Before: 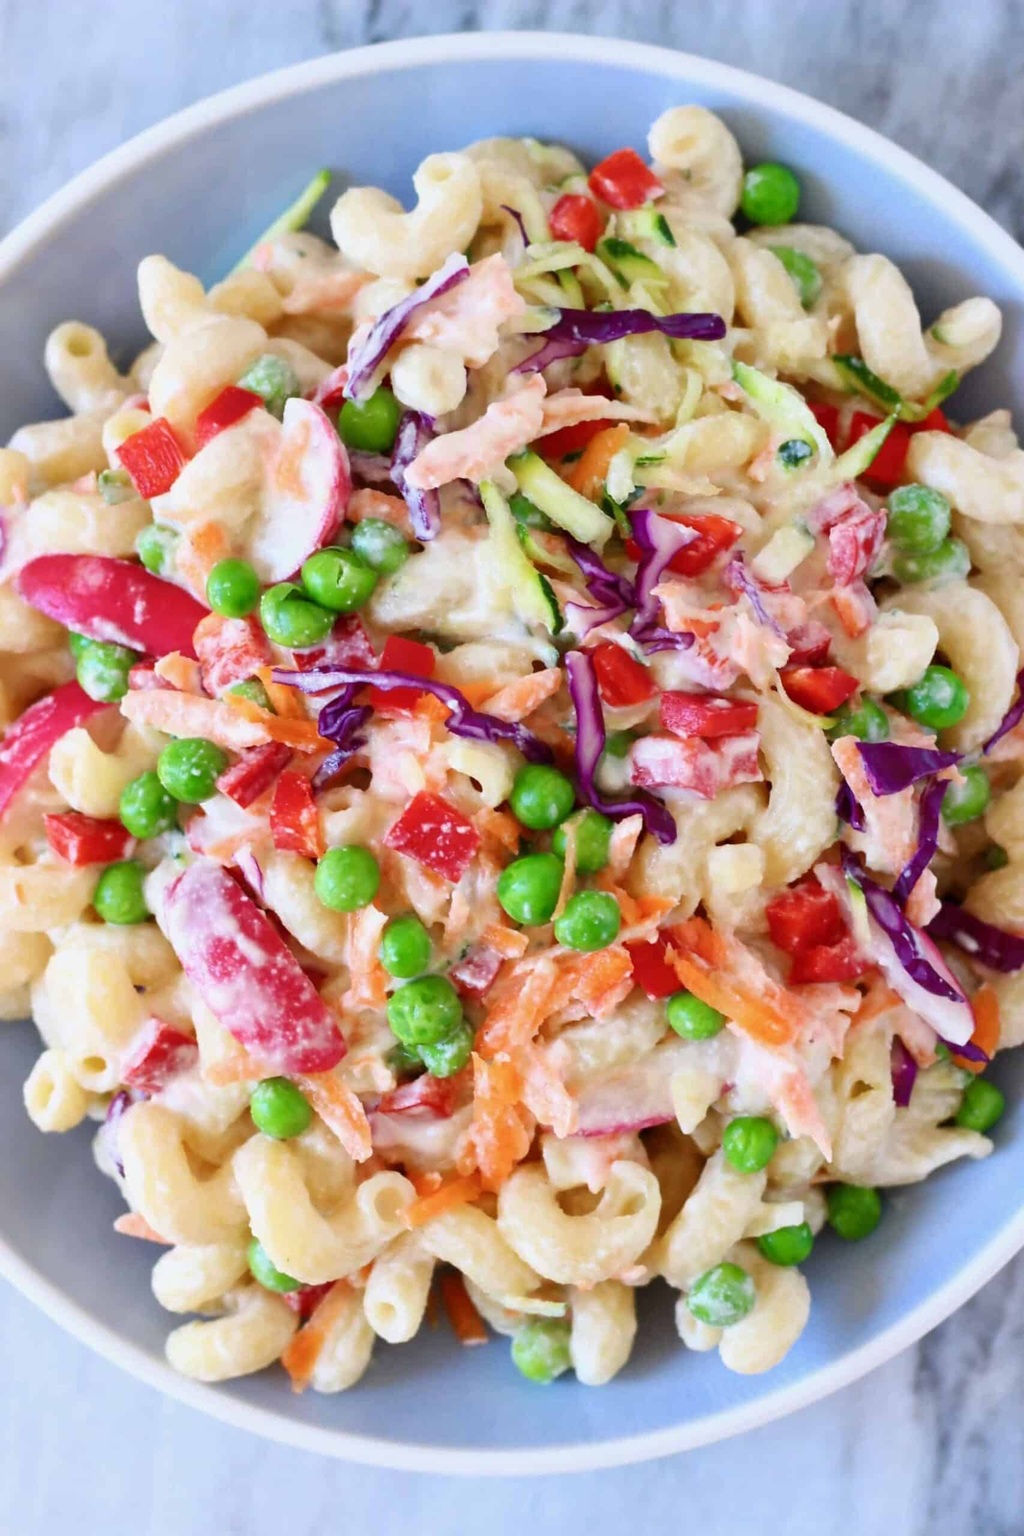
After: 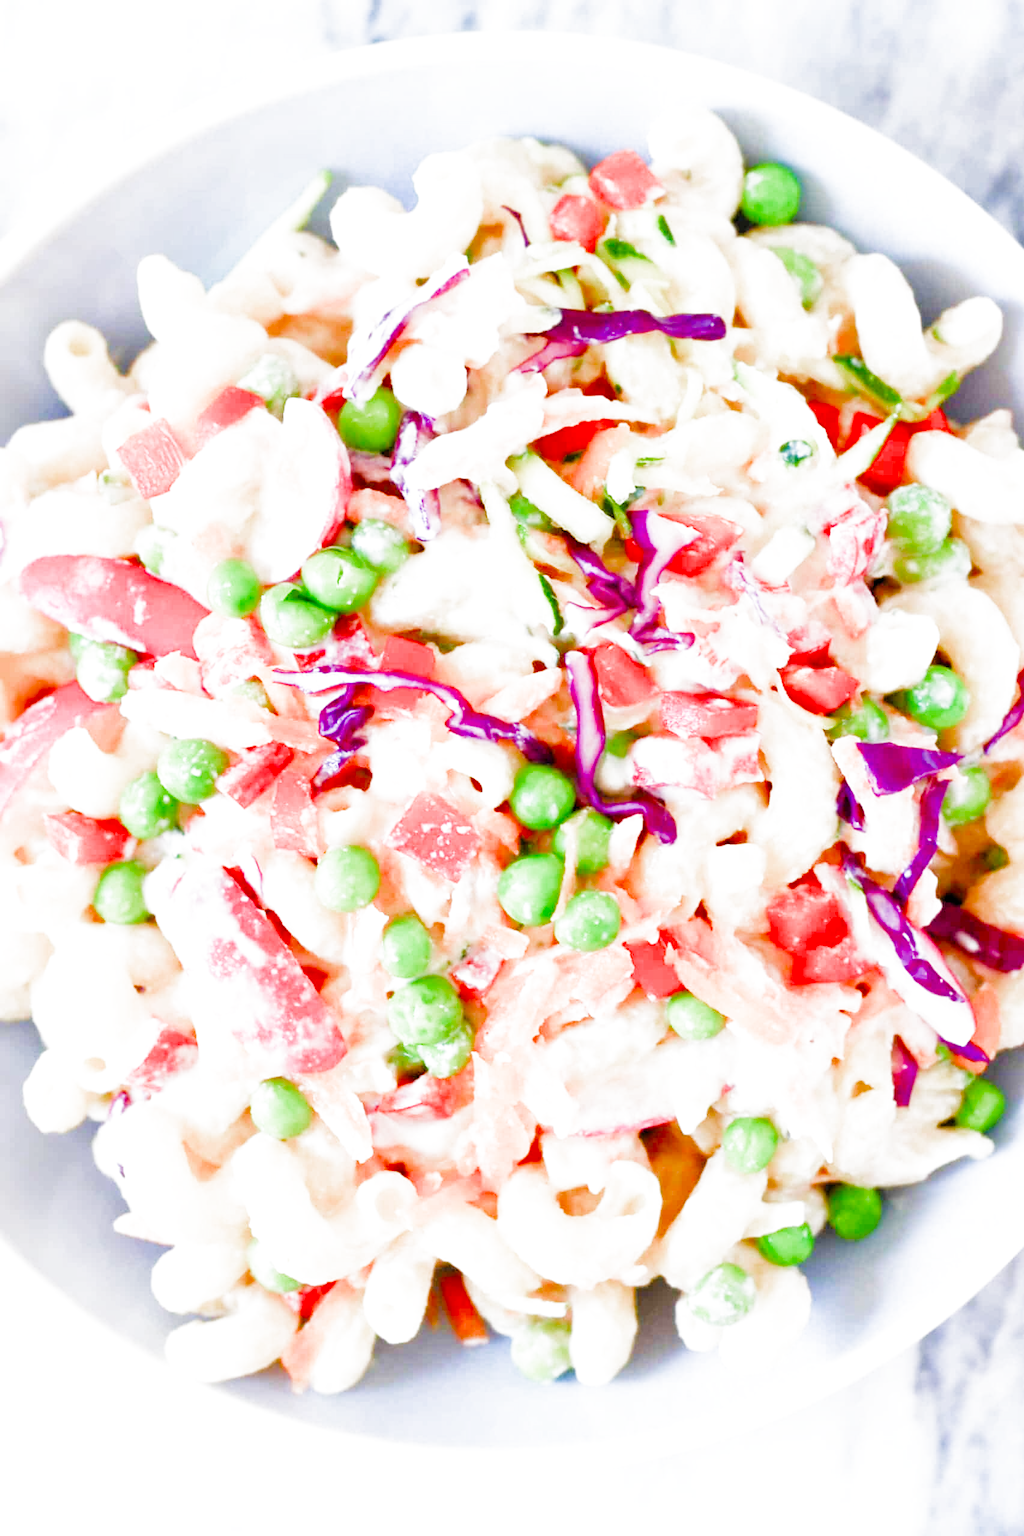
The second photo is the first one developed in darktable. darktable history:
filmic rgb: black relative exposure -4.4 EV, white relative exposure 5 EV, threshold 3 EV, hardness 2.23, latitude 40.06%, contrast 1.15, highlights saturation mix 10%, shadows ↔ highlights balance 1.04%, preserve chrominance RGB euclidean norm (legacy), color science v4 (2020), enable highlight reconstruction true
exposure: exposure 2.25 EV, compensate highlight preservation false
